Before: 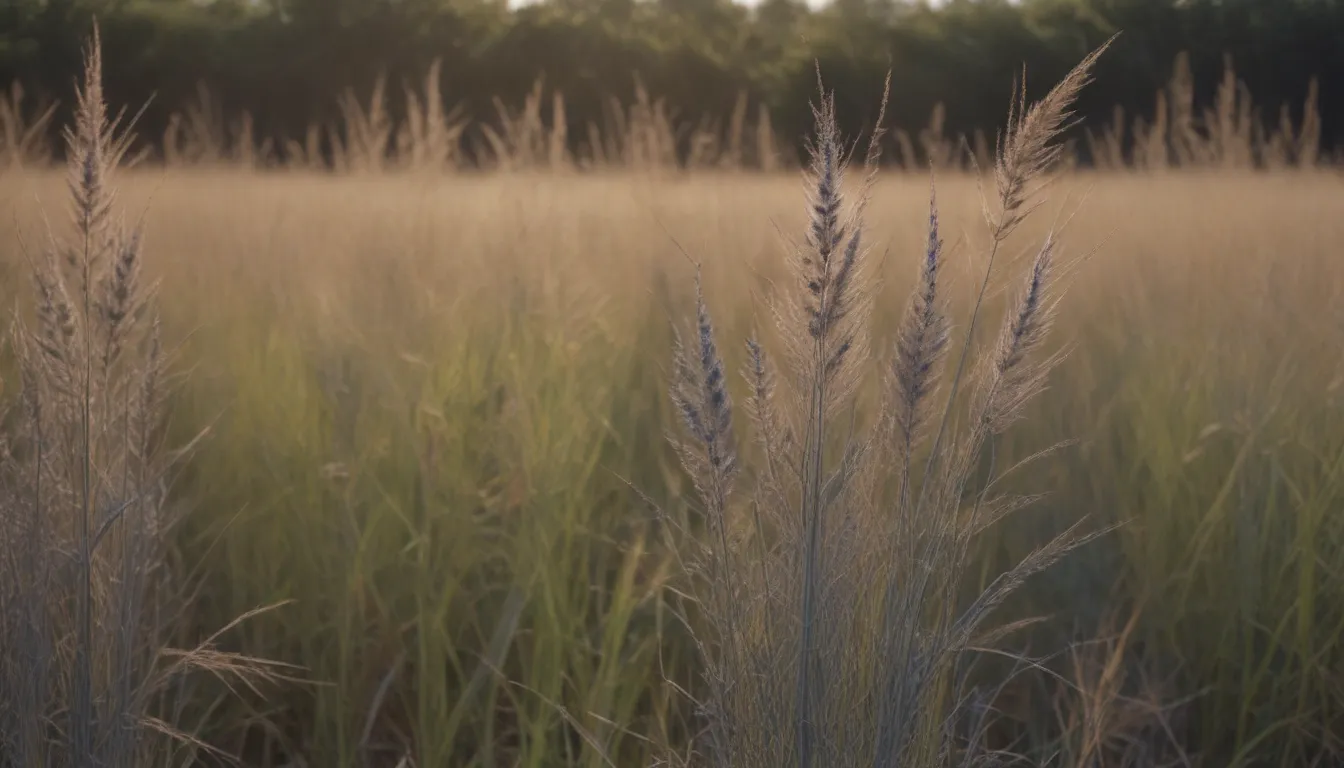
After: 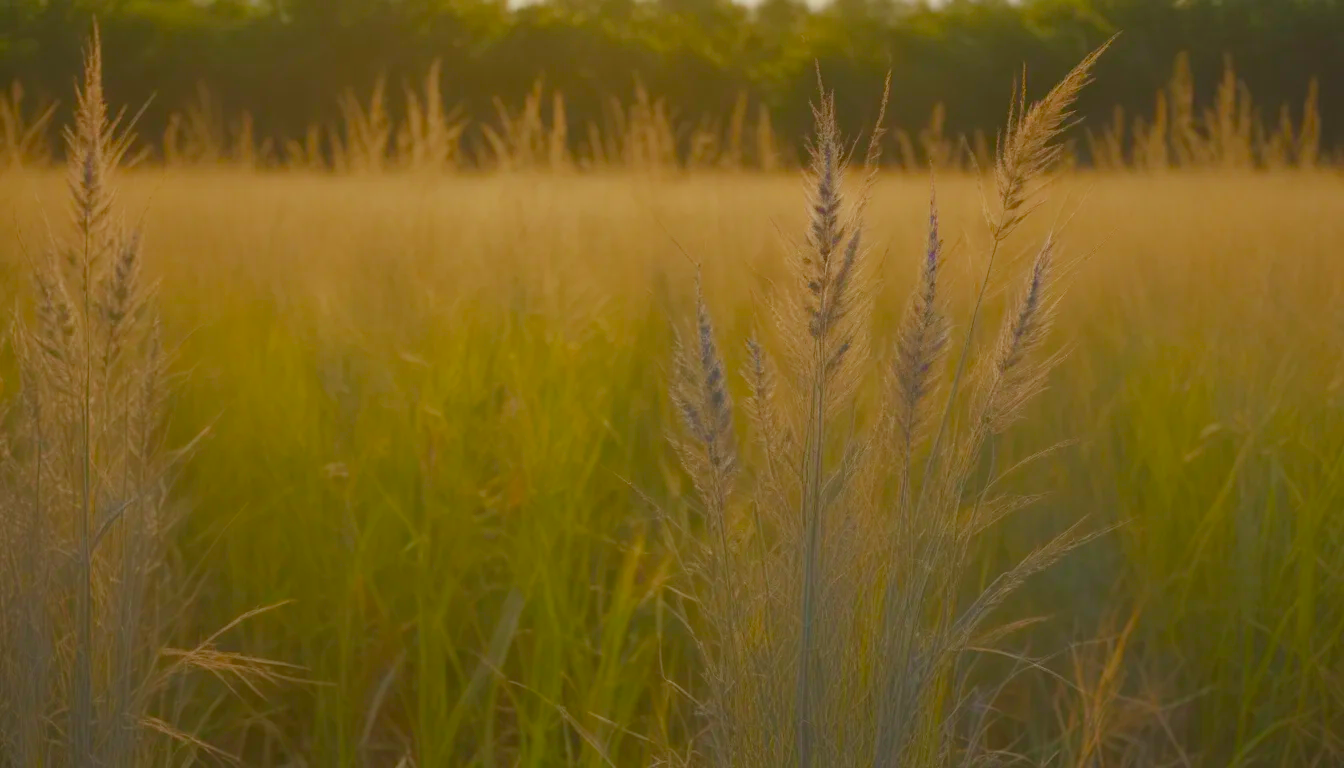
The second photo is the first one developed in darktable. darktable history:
color balance rgb: linear chroma grading › global chroma 18.9%, perceptual saturation grading › global saturation 20%, perceptual saturation grading › highlights -25%, perceptual saturation grading › shadows 50%, global vibrance 18.93%
color correction: highlights a* -1.43, highlights b* 10.12, shadows a* 0.395, shadows b* 19.35
contrast brightness saturation: contrast -0.28
